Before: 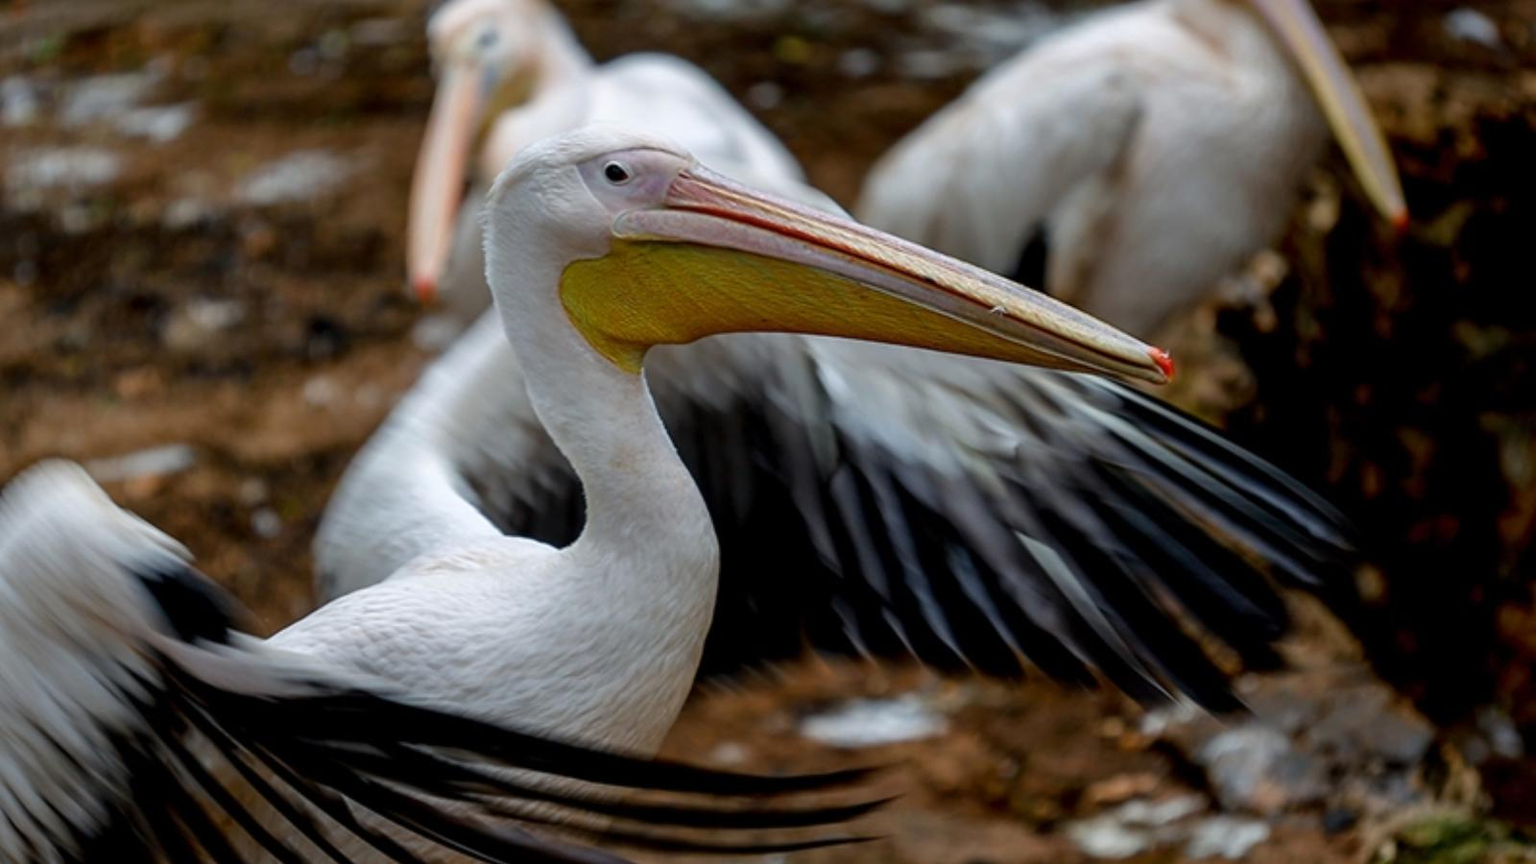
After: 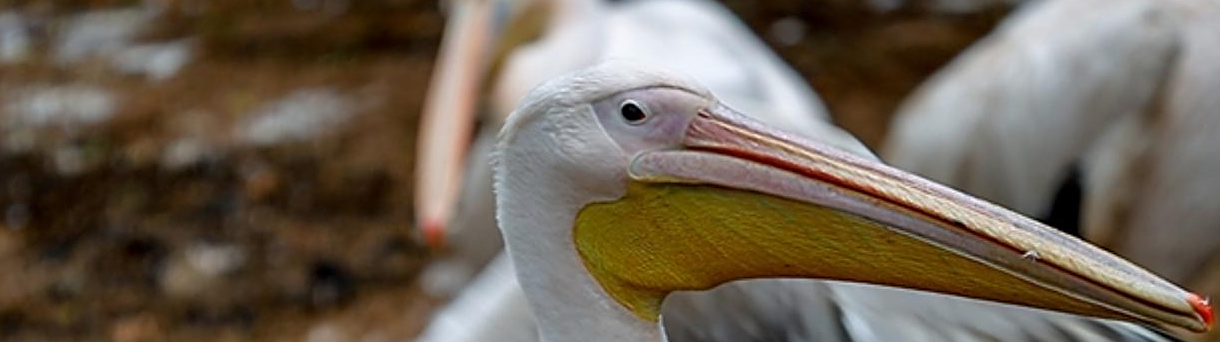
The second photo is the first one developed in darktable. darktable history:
sharpen: on, module defaults
crop: left 0.579%, top 7.627%, right 23.167%, bottom 54.275%
